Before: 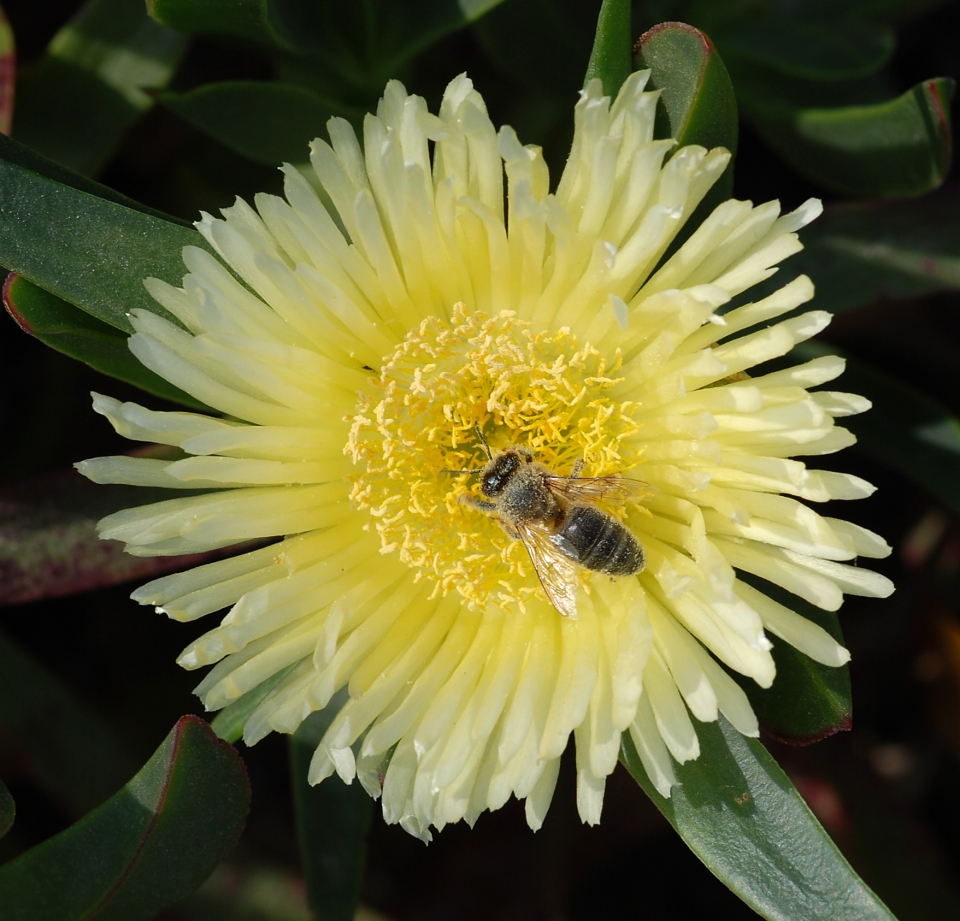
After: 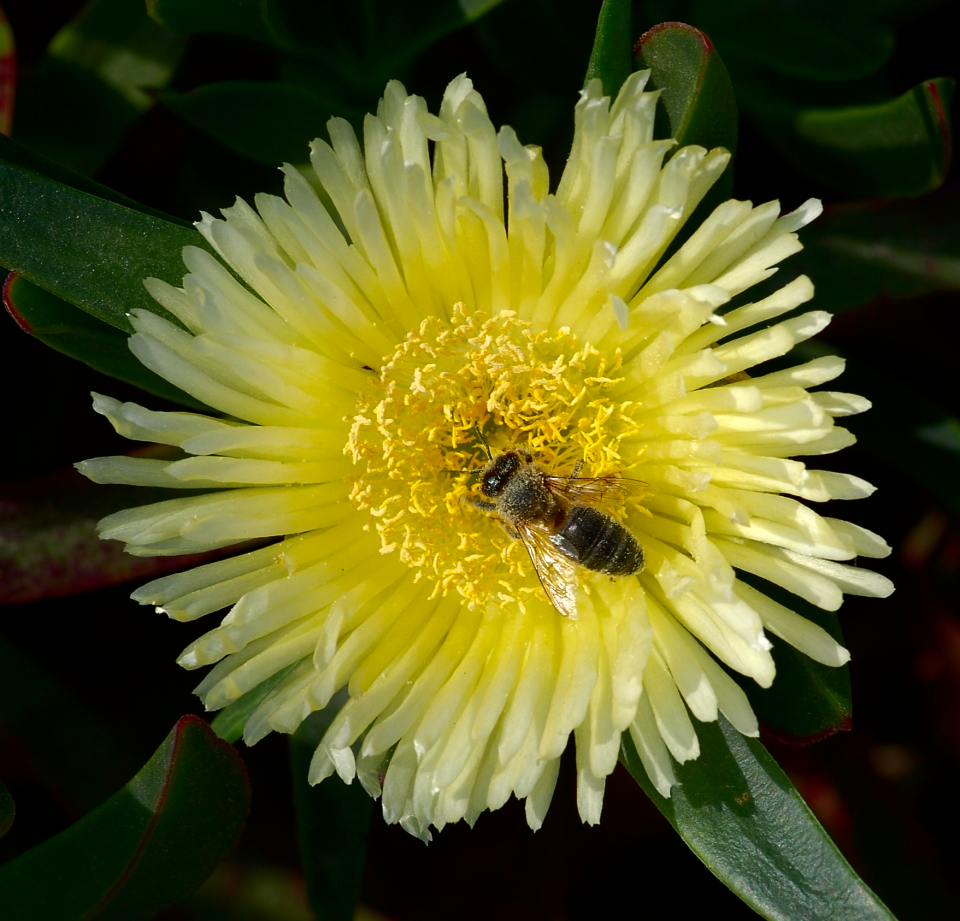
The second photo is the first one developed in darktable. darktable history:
contrast brightness saturation: brightness -0.247, saturation 0.196
exposure: exposure 0.191 EV, compensate highlight preservation false
